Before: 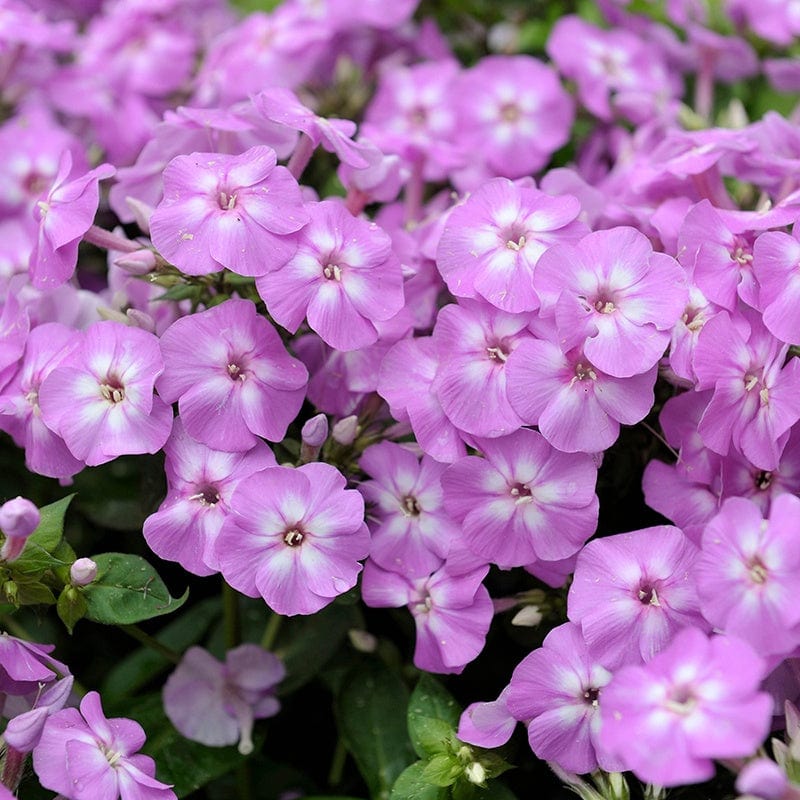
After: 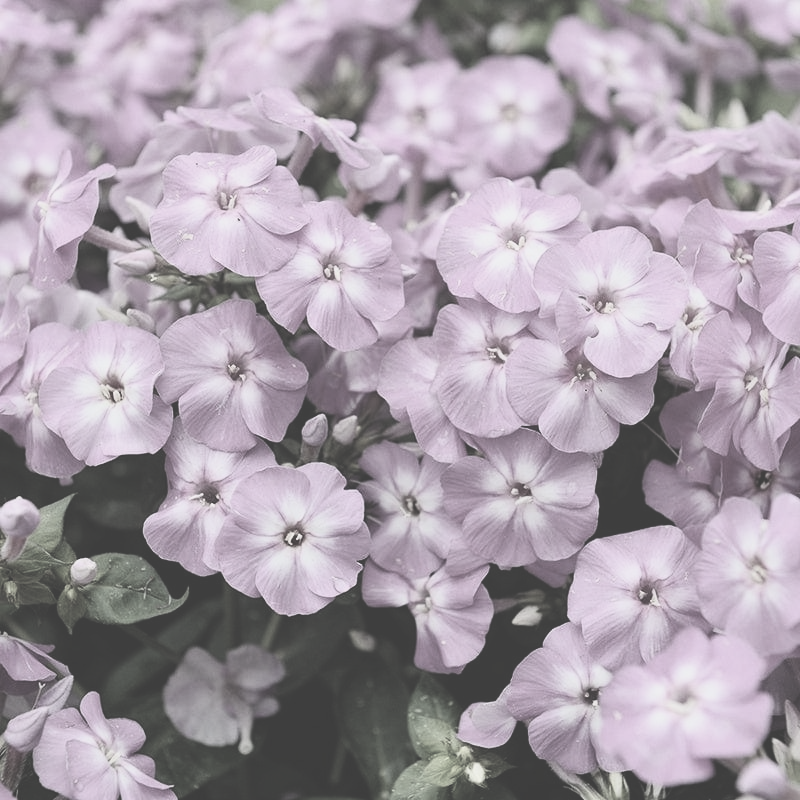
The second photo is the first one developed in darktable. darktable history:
color correction: saturation 0.3
contrast brightness saturation: contrast 0.43, brightness 0.56, saturation -0.19
shadows and highlights: shadows -20, white point adjustment -2, highlights -35
exposure: black level correction -0.036, exposure -0.497 EV, compensate highlight preservation false
